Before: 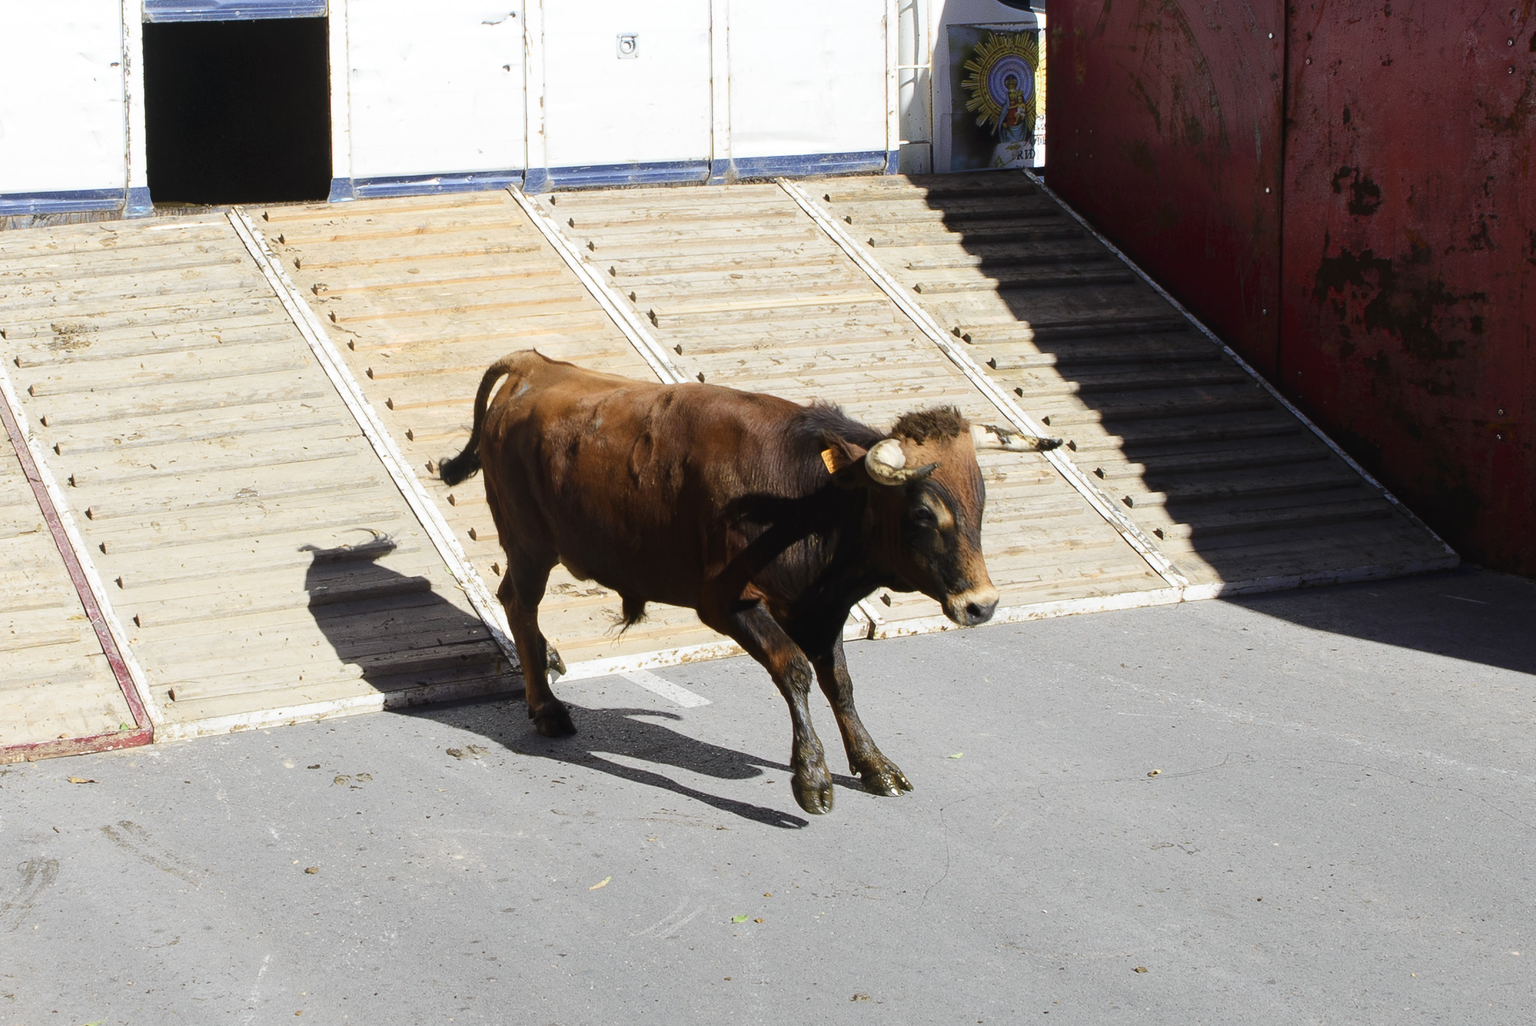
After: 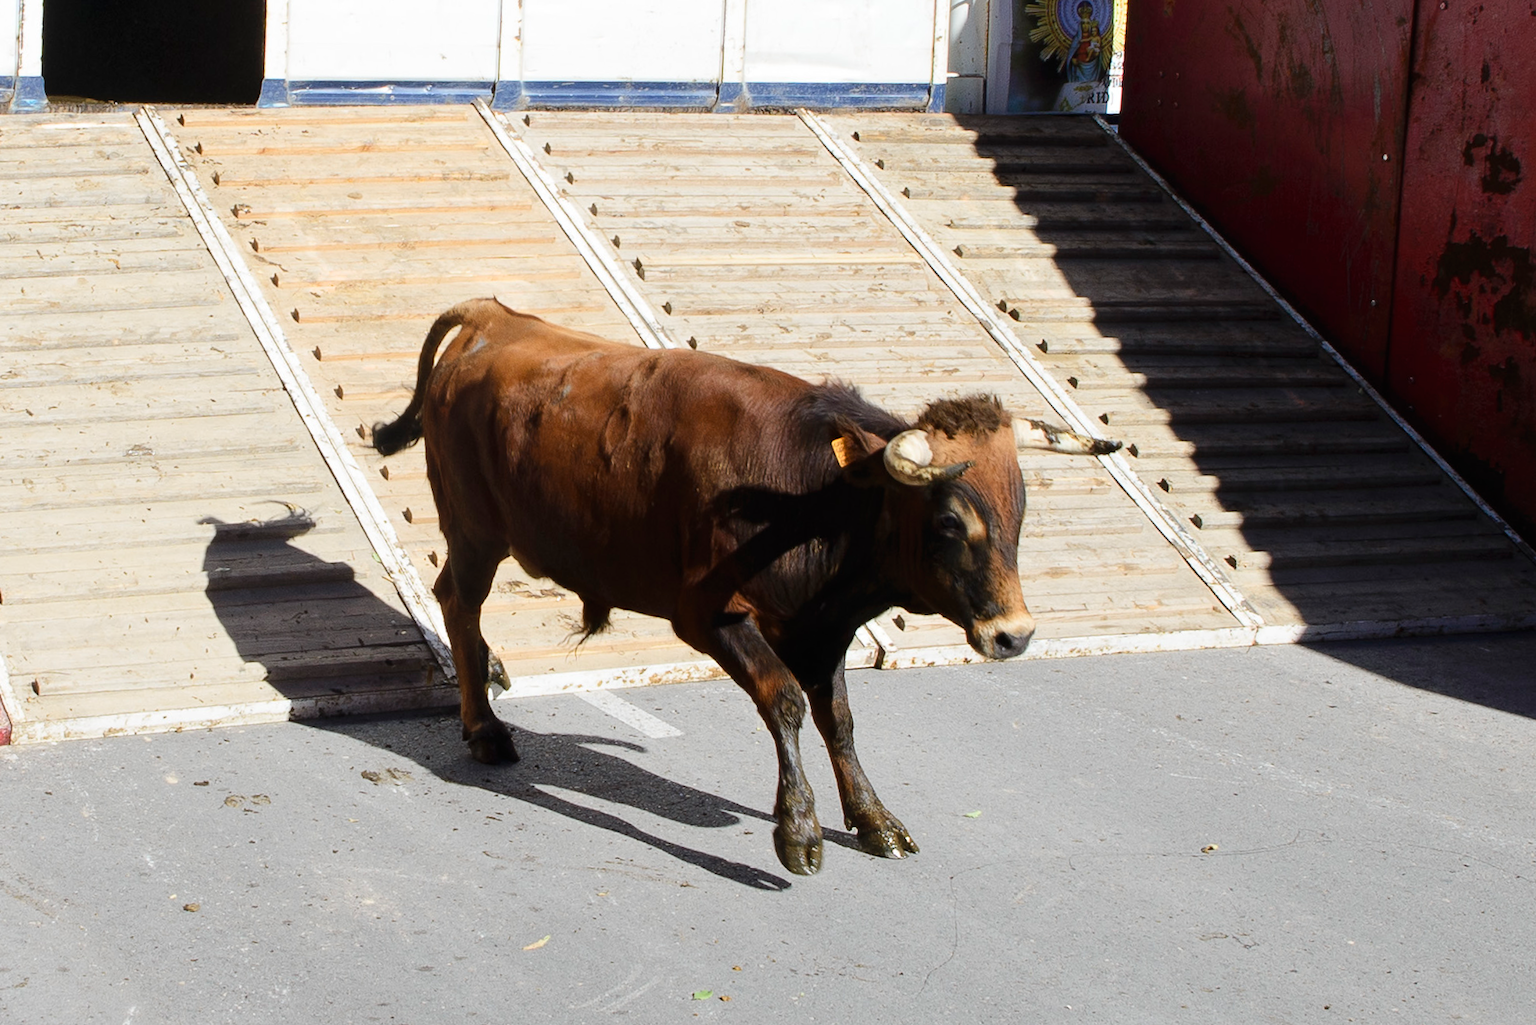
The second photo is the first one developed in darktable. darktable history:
crop and rotate: angle -3.27°, left 5.211%, top 5.211%, right 4.607%, bottom 4.607%
tone equalizer: on, module defaults
